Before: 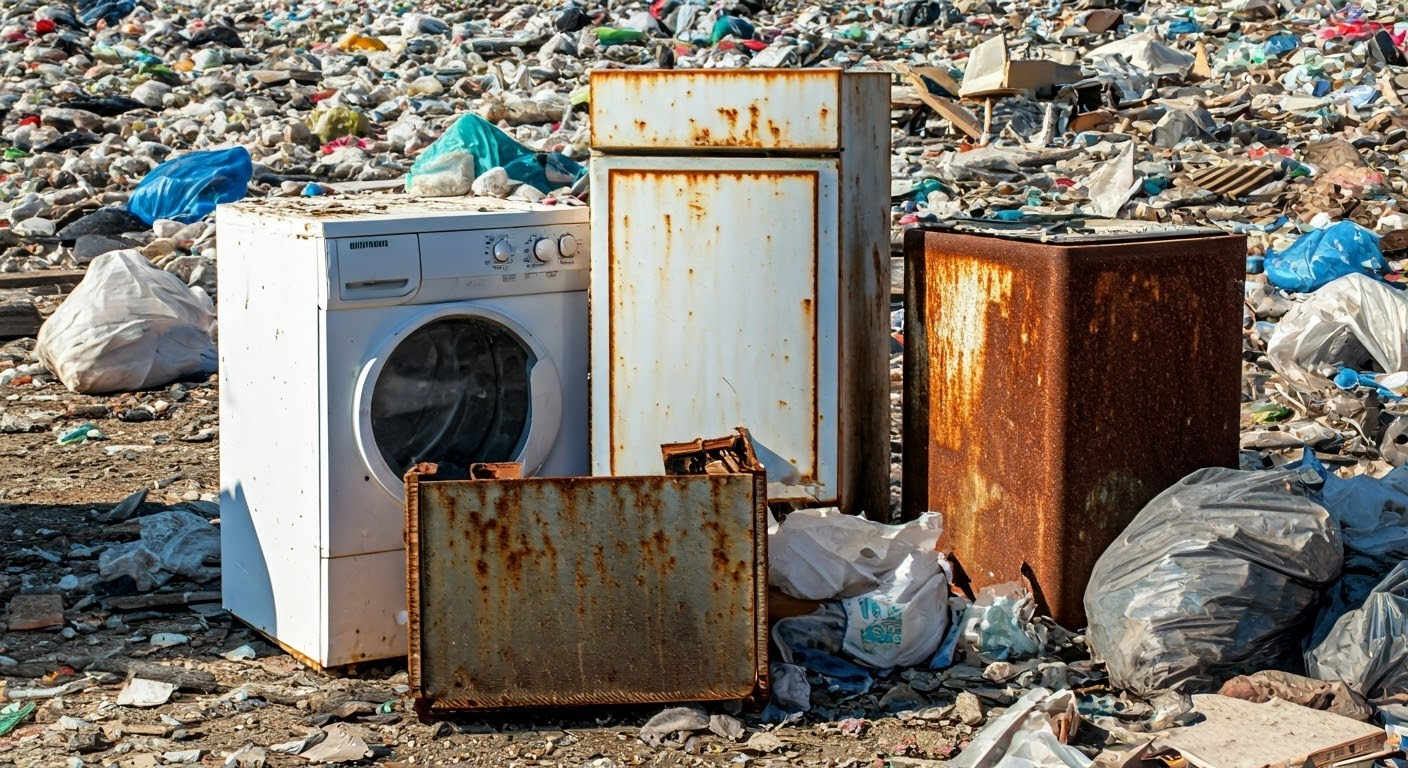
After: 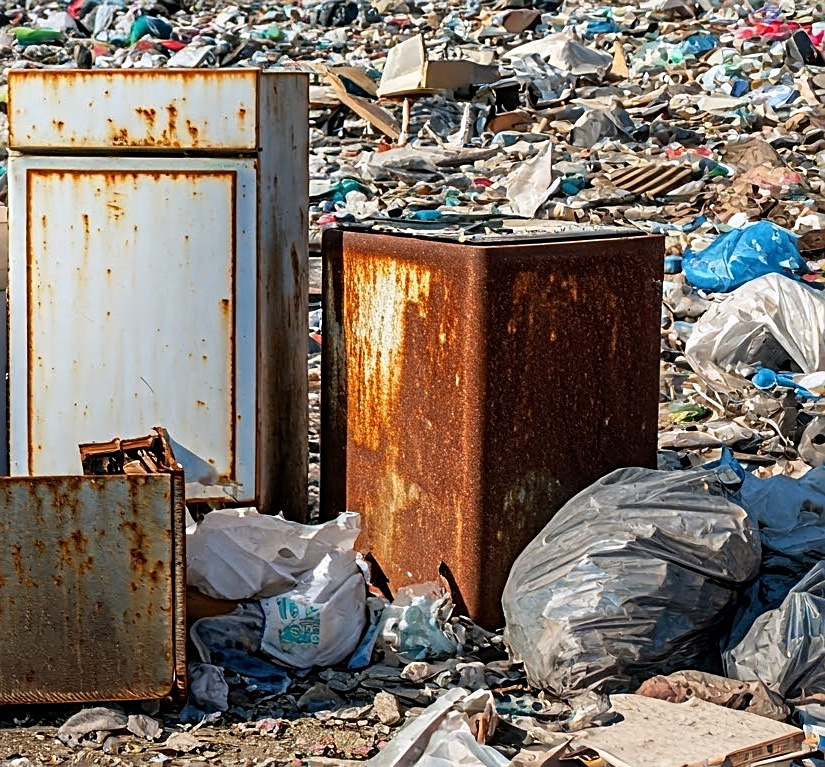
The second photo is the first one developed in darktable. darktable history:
exposure: exposure -0.021 EV, compensate highlight preservation false
sharpen: on, module defaults
crop: left 41.402%
white balance: red 1.009, blue 1.027
